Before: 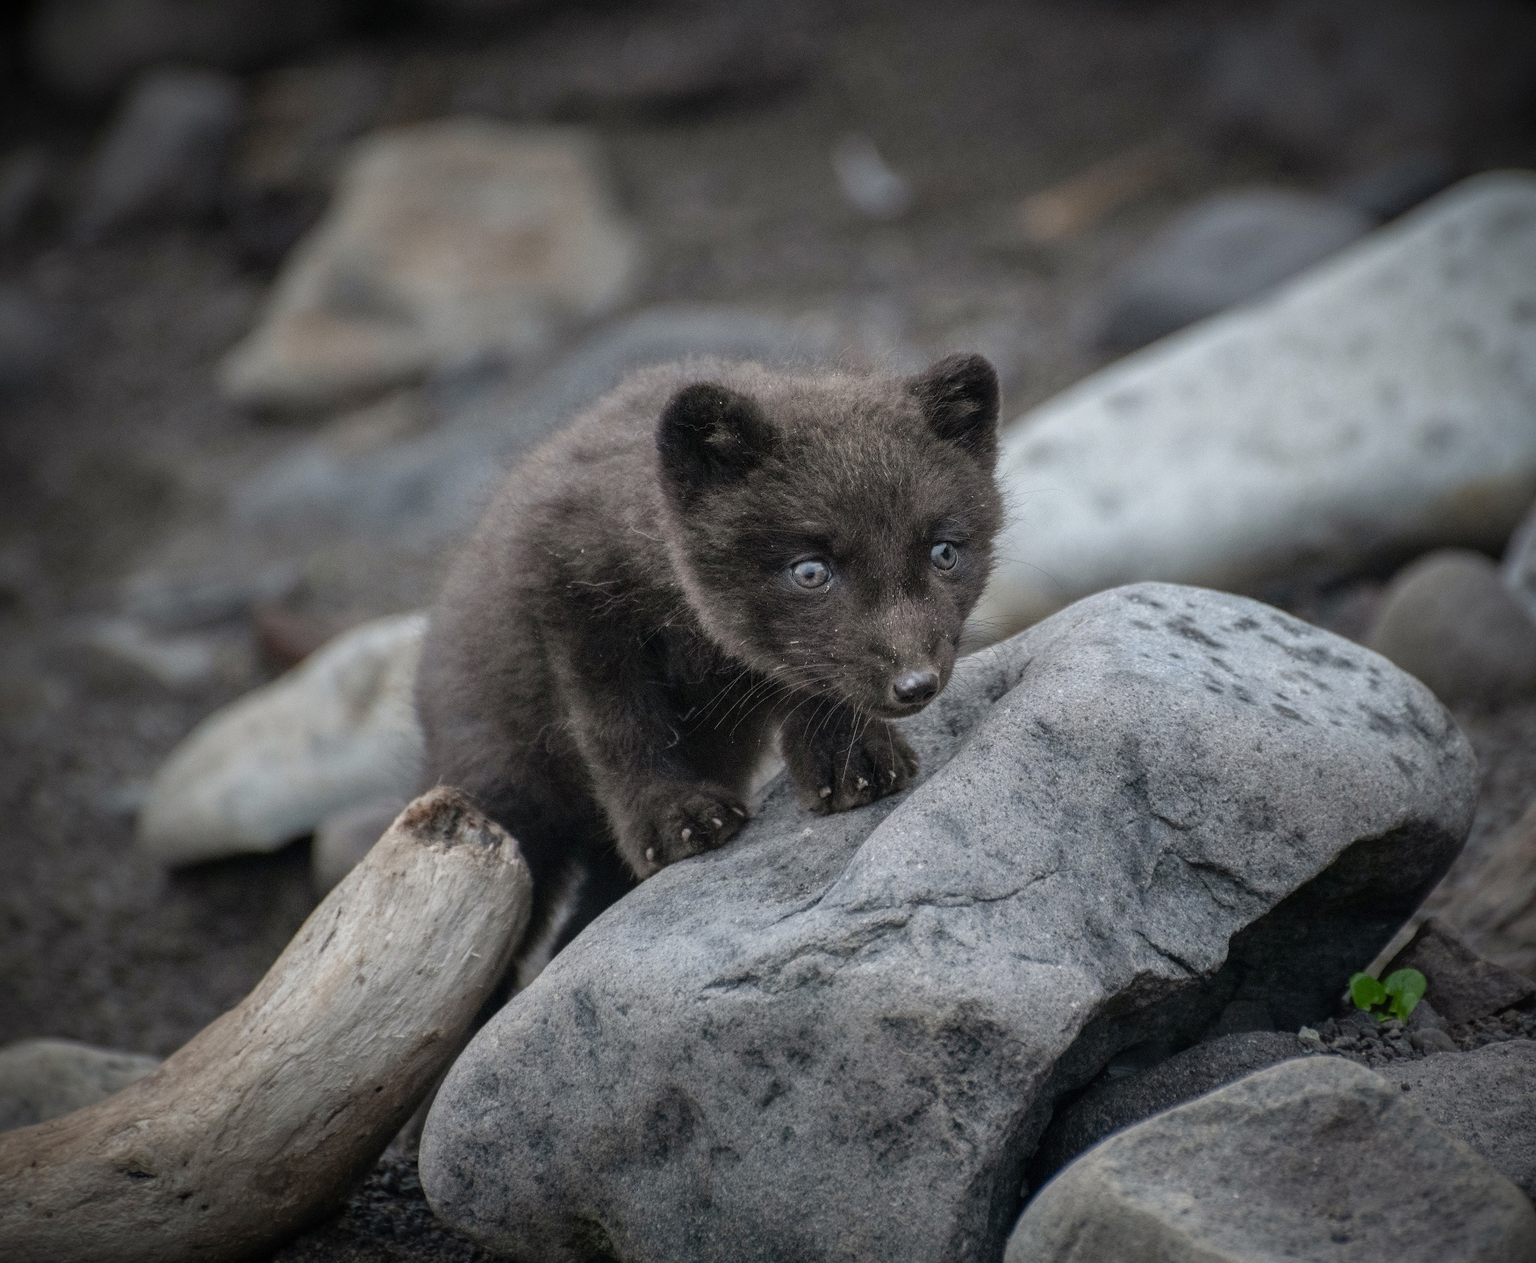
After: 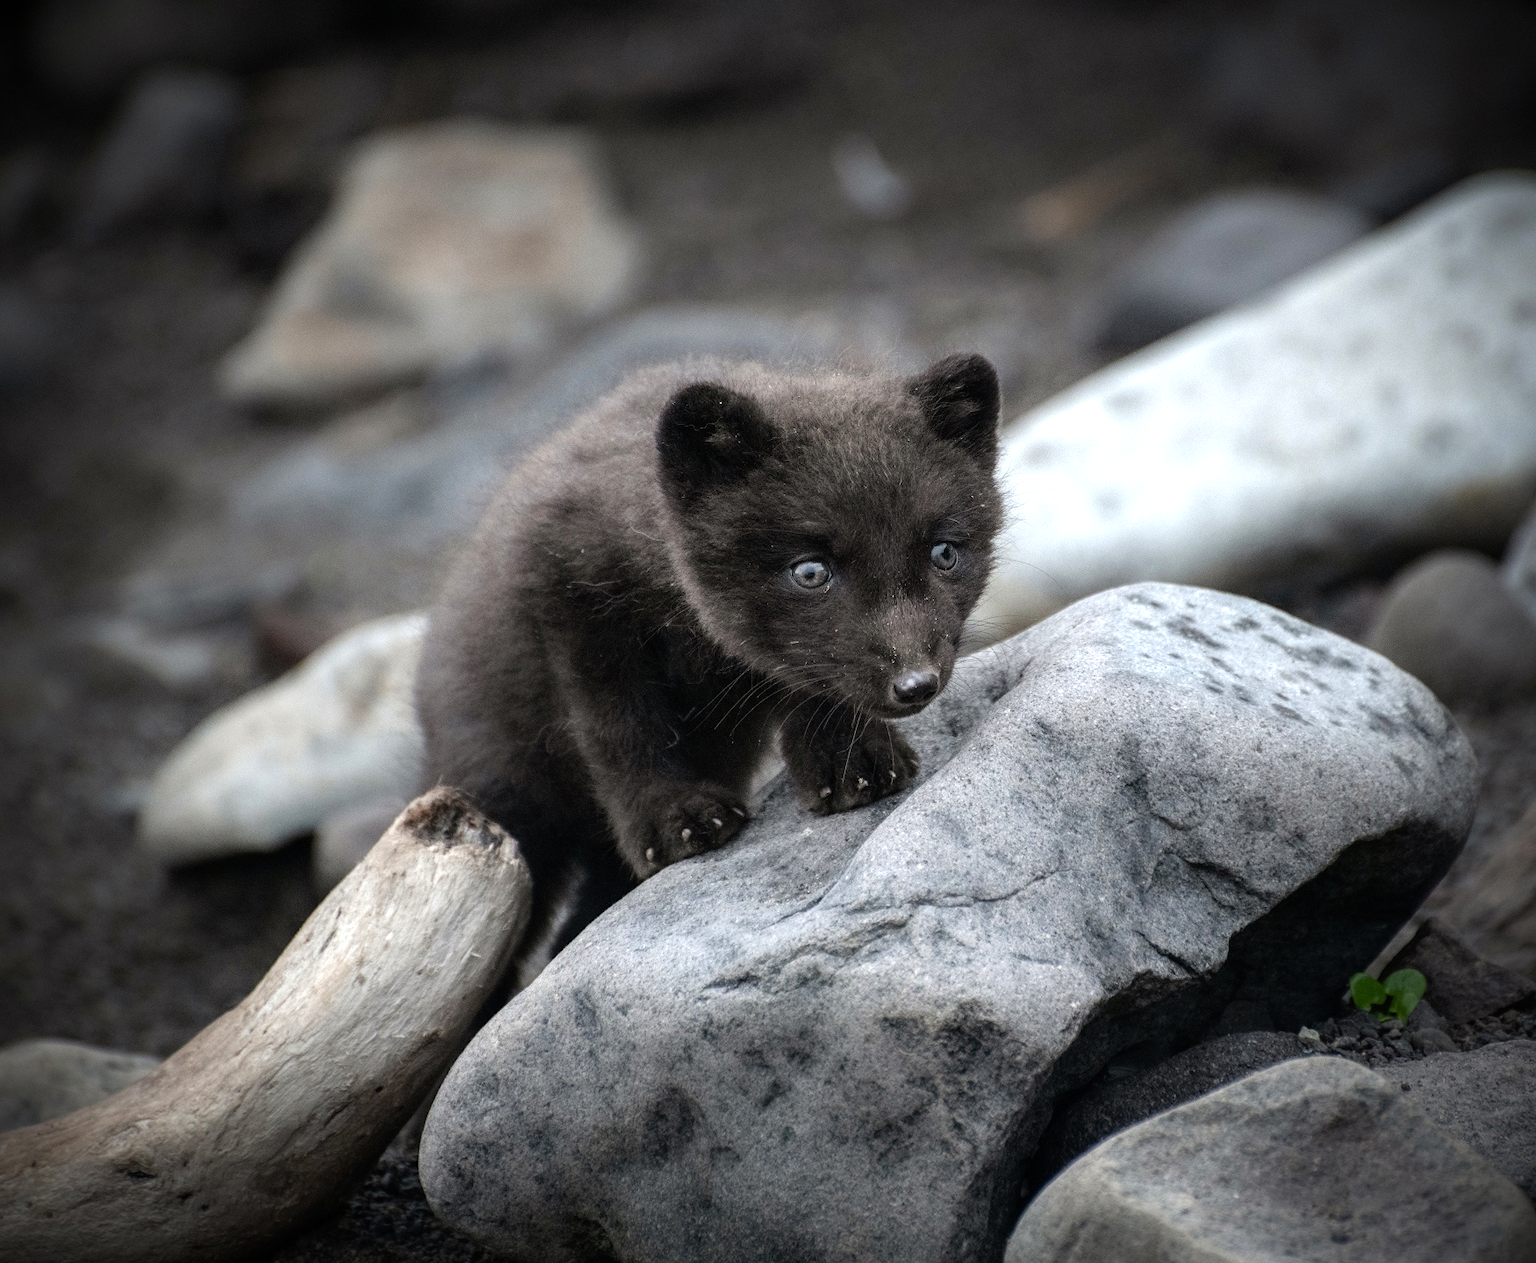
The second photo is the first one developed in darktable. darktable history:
tone equalizer: -8 EV -1.05 EV, -7 EV -1.04 EV, -6 EV -0.843 EV, -5 EV -0.557 EV, -3 EV 0.596 EV, -2 EV 0.86 EV, -1 EV 0.998 EV, +0 EV 1.05 EV, smoothing diameter 2.07%, edges refinement/feathering 18.54, mask exposure compensation -1.57 EV, filter diffusion 5
